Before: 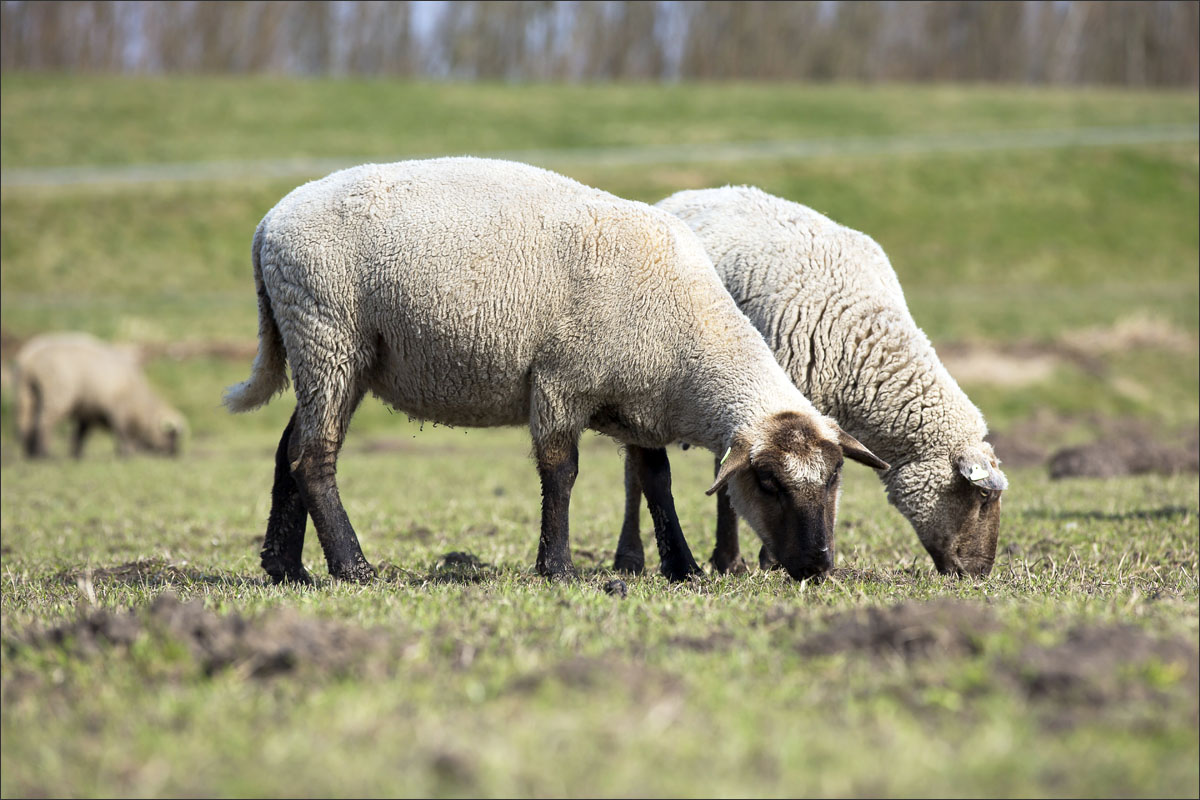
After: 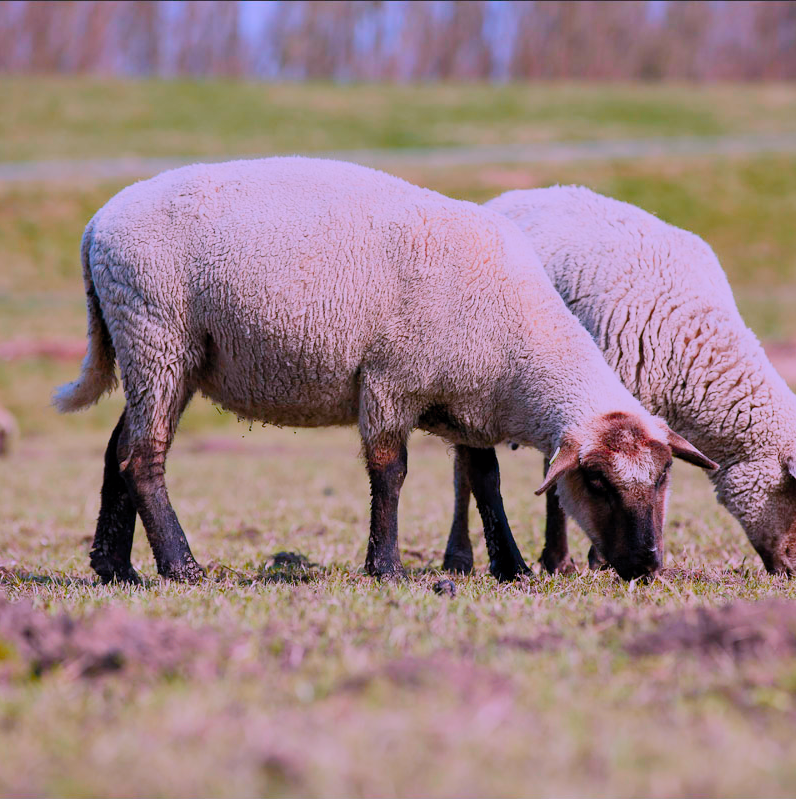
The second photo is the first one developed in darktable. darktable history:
crop and rotate: left 14.332%, right 19.301%
color correction: highlights a* 15.04, highlights b* -25.52
filmic rgb: black relative exposure -7.65 EV, white relative exposure 4.56 EV, hardness 3.61, contrast 1.106, color science v5 (2021), contrast in shadows safe, contrast in highlights safe
shadows and highlights: radius 262.68, soften with gaussian
color balance rgb: highlights gain › chroma 0.918%, highlights gain › hue 24.15°, perceptual saturation grading › global saturation 44.686%, perceptual saturation grading › highlights -50.607%, perceptual saturation grading › shadows 31.12%, contrast -19.436%
color zones: curves: ch1 [(0.24, 0.634) (0.75, 0.5)]; ch2 [(0.253, 0.437) (0.745, 0.491)], mix 27.57%
